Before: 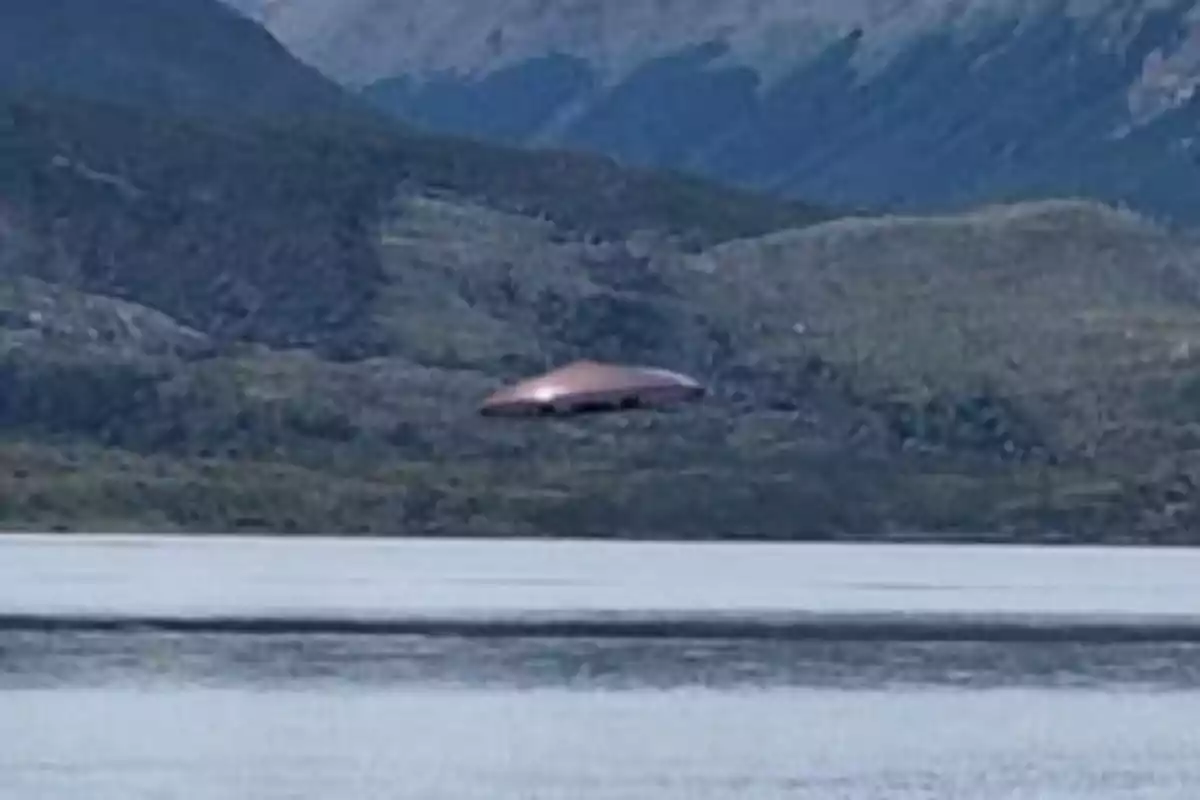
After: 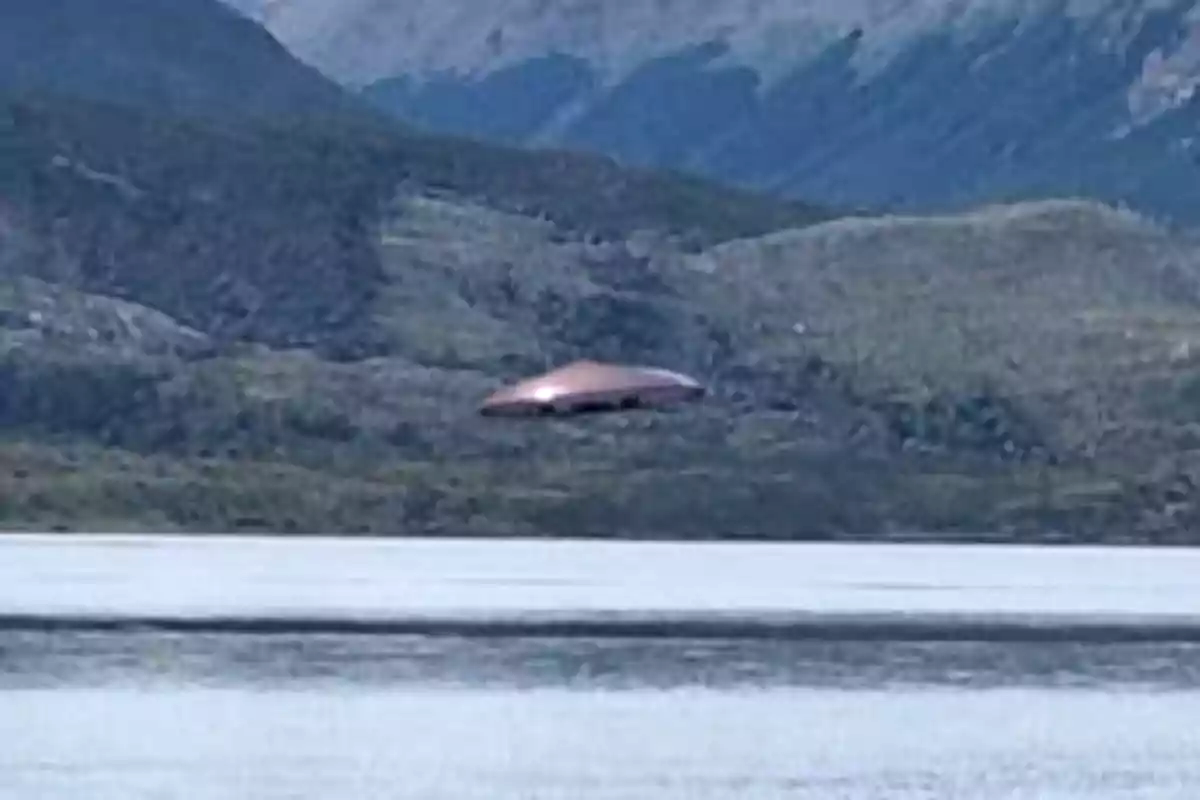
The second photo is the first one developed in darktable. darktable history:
exposure: exposure 0.426 EV, compensate highlight preservation false
local contrast: mode bilateral grid, contrast 100, coarseness 100, detail 108%, midtone range 0.2
